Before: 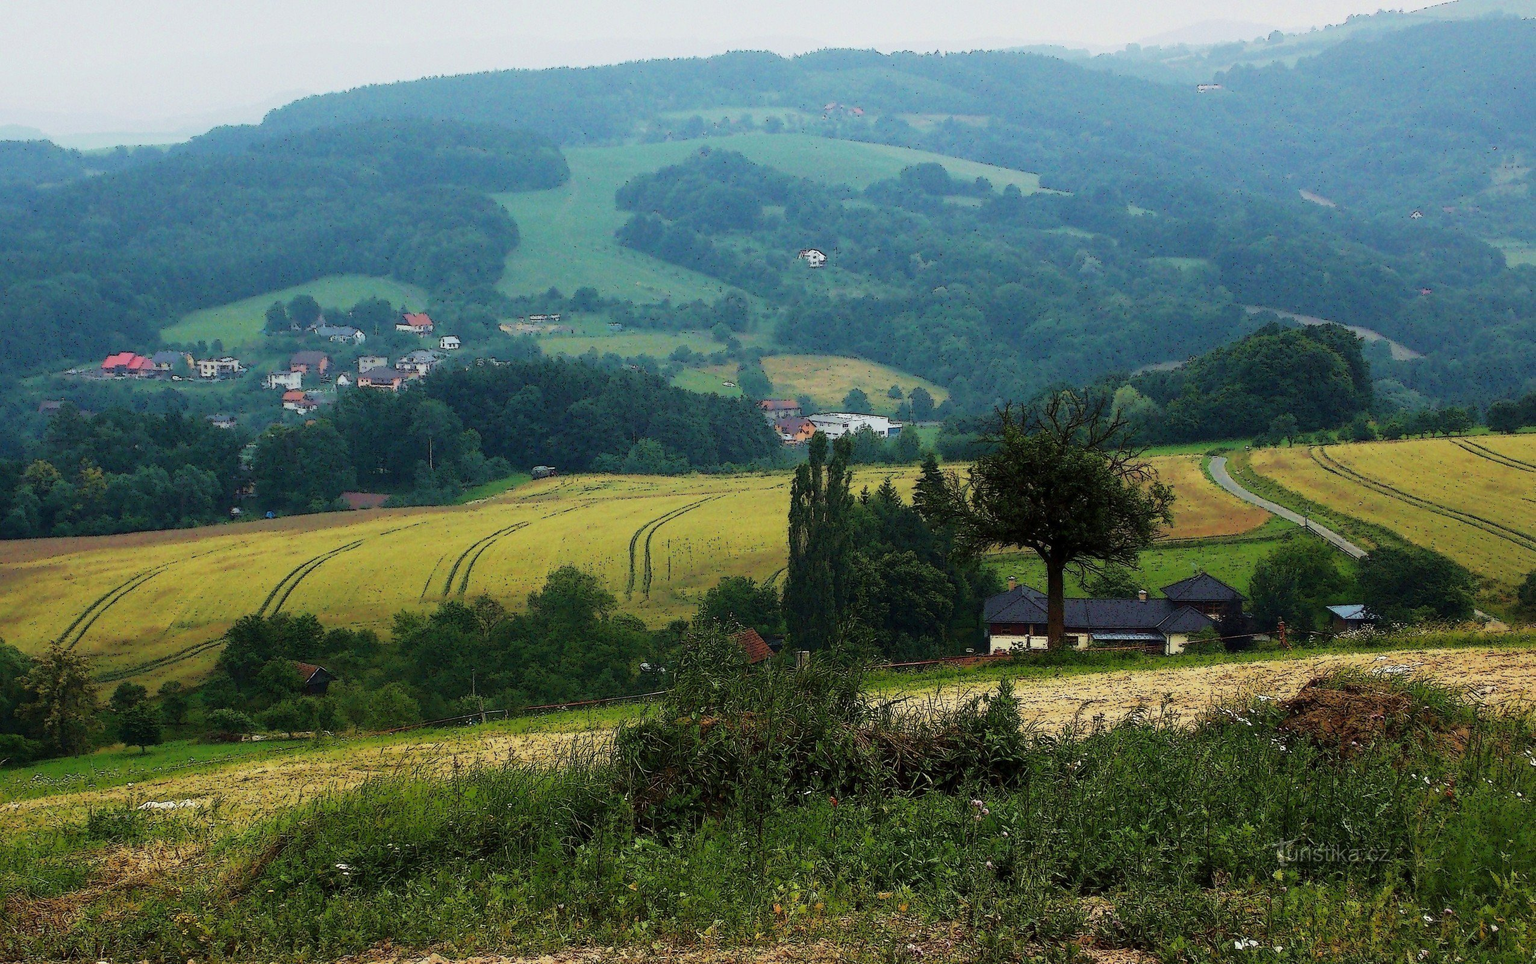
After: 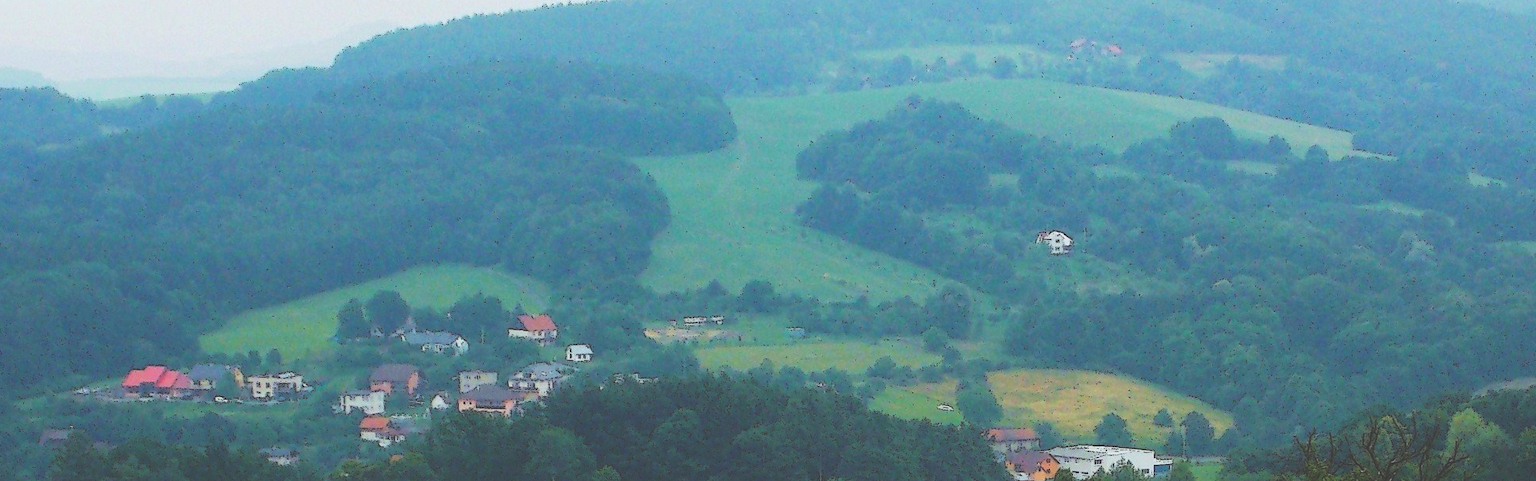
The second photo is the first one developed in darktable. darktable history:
exposure: black level correction -0.041, exposure 0.064 EV, compensate highlight preservation false
crop: left 0.579%, top 7.627%, right 23.167%, bottom 54.275%
color balance rgb: perceptual saturation grading › global saturation 20%, global vibrance 20%
